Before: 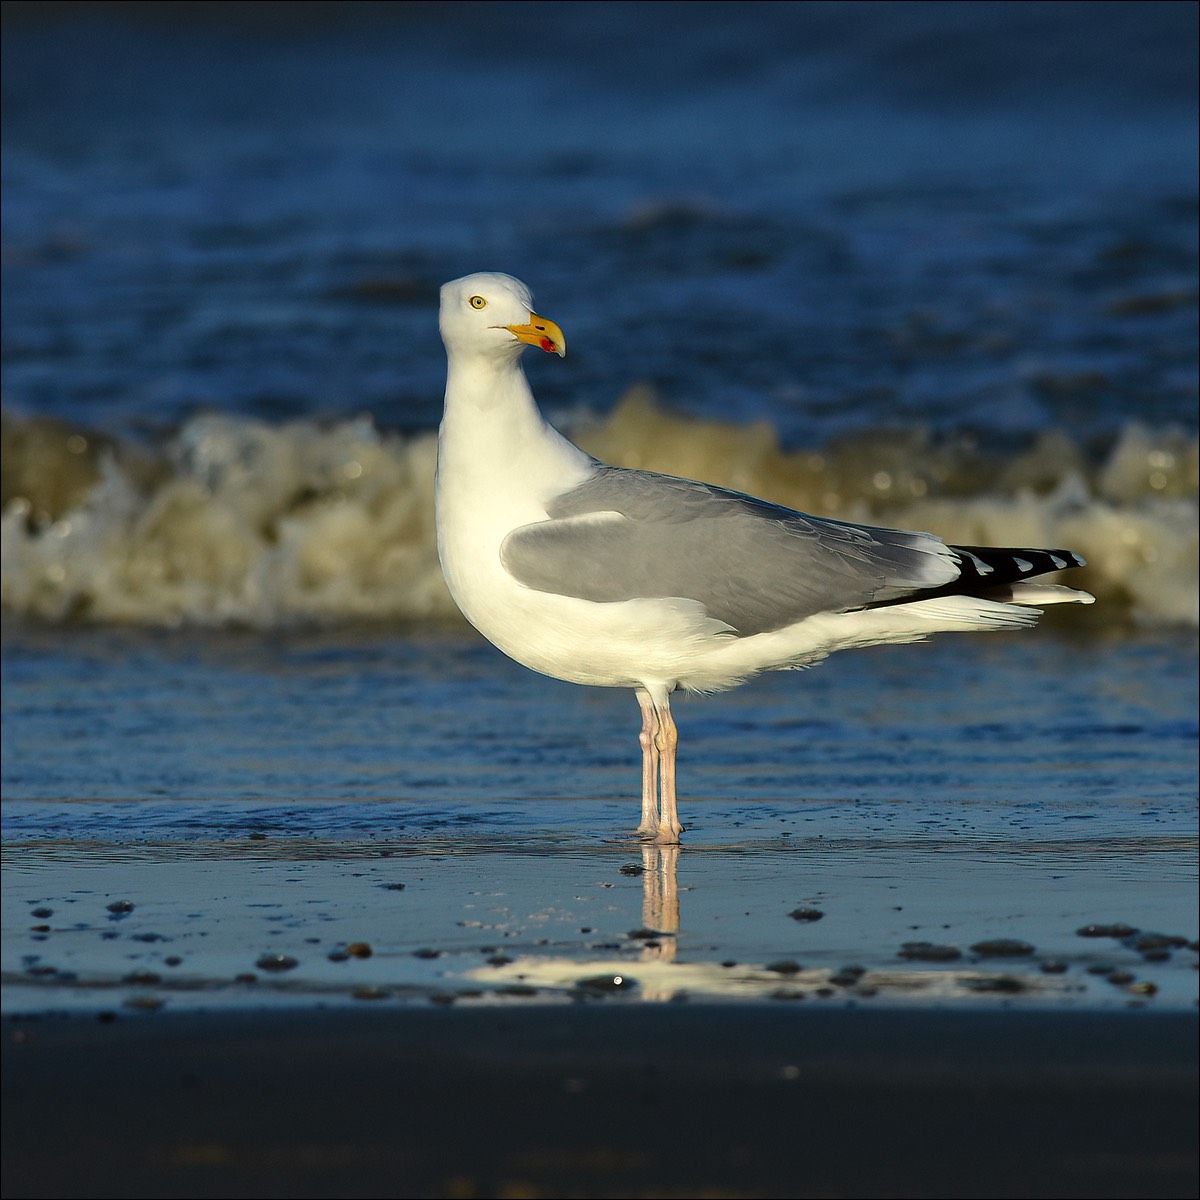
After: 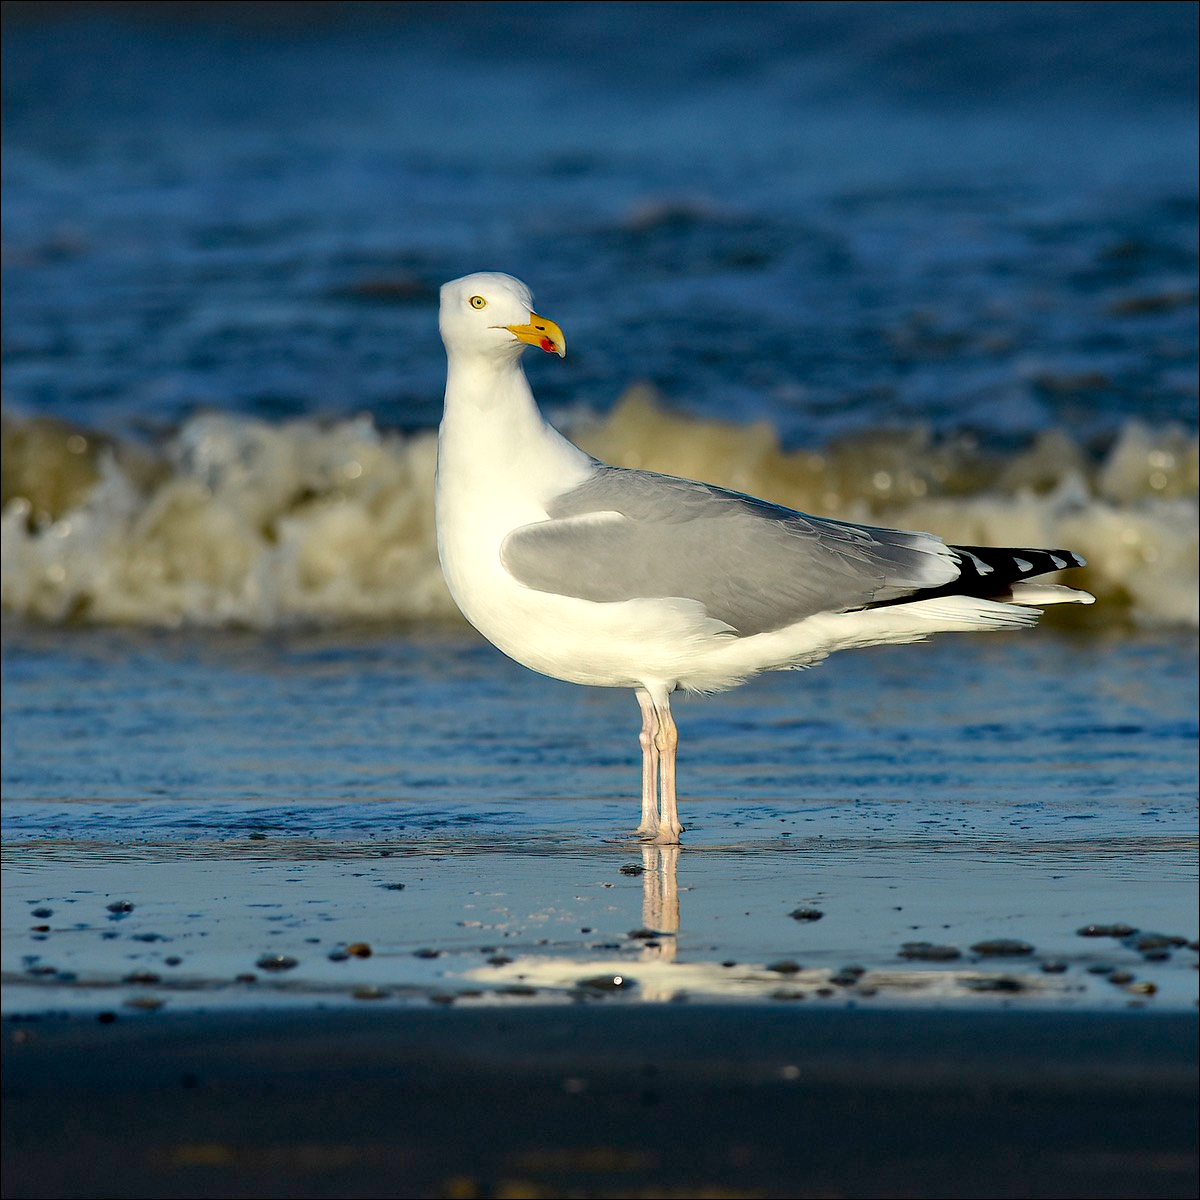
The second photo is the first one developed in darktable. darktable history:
exposure: black level correction 0.009, exposure 0.115 EV, compensate highlight preservation false
